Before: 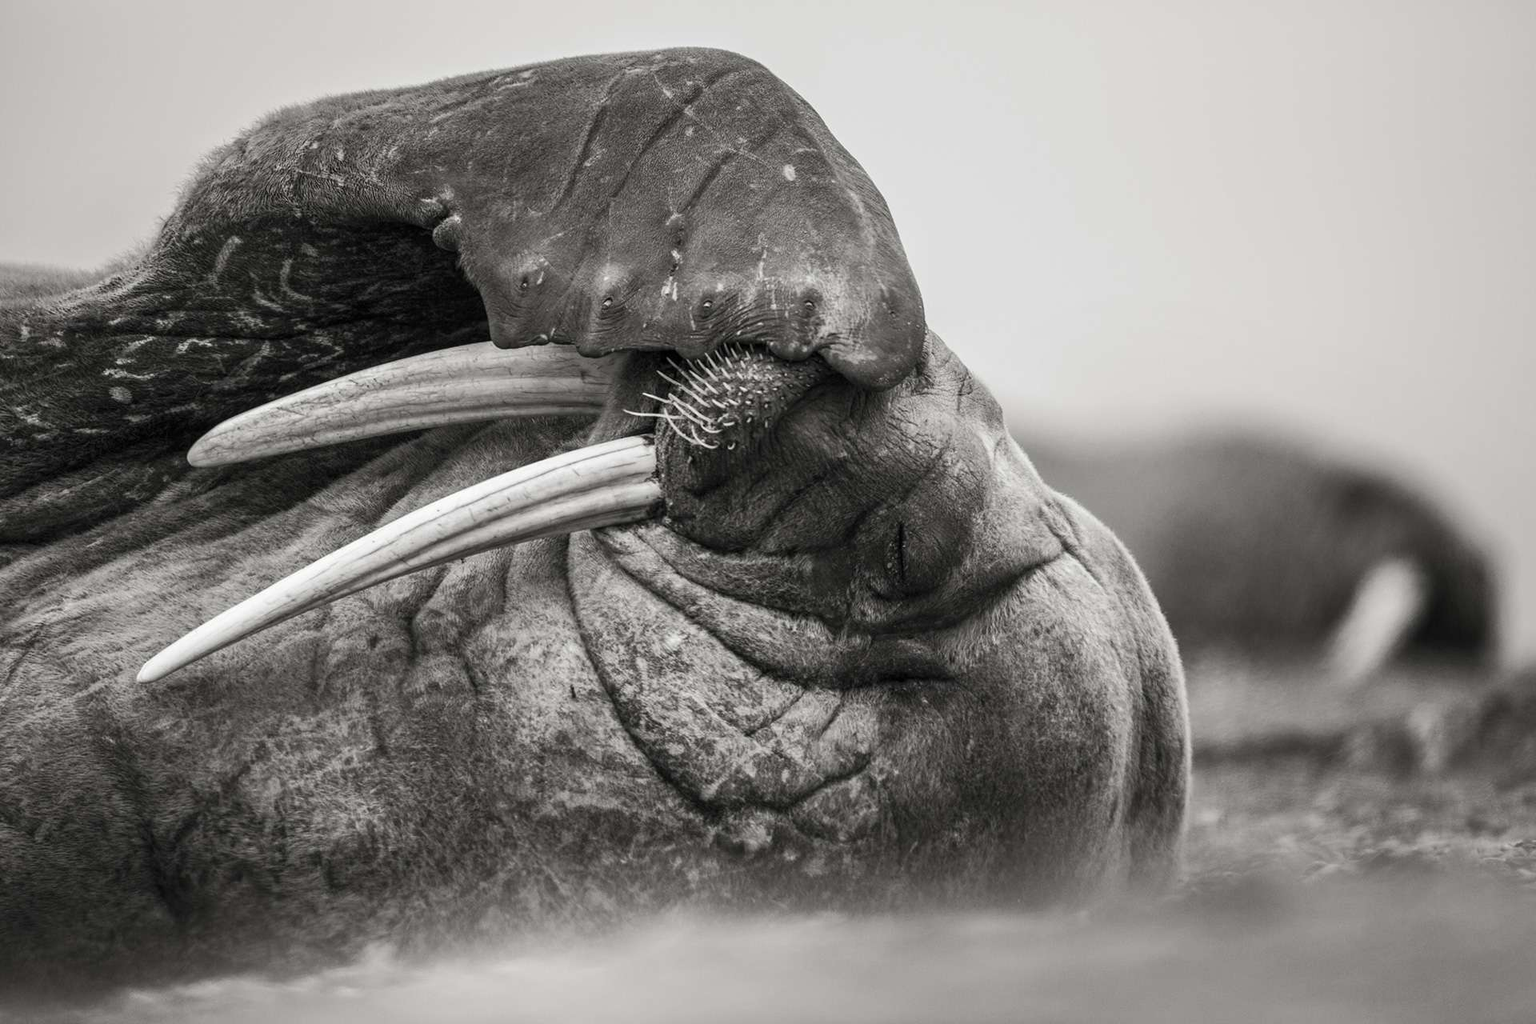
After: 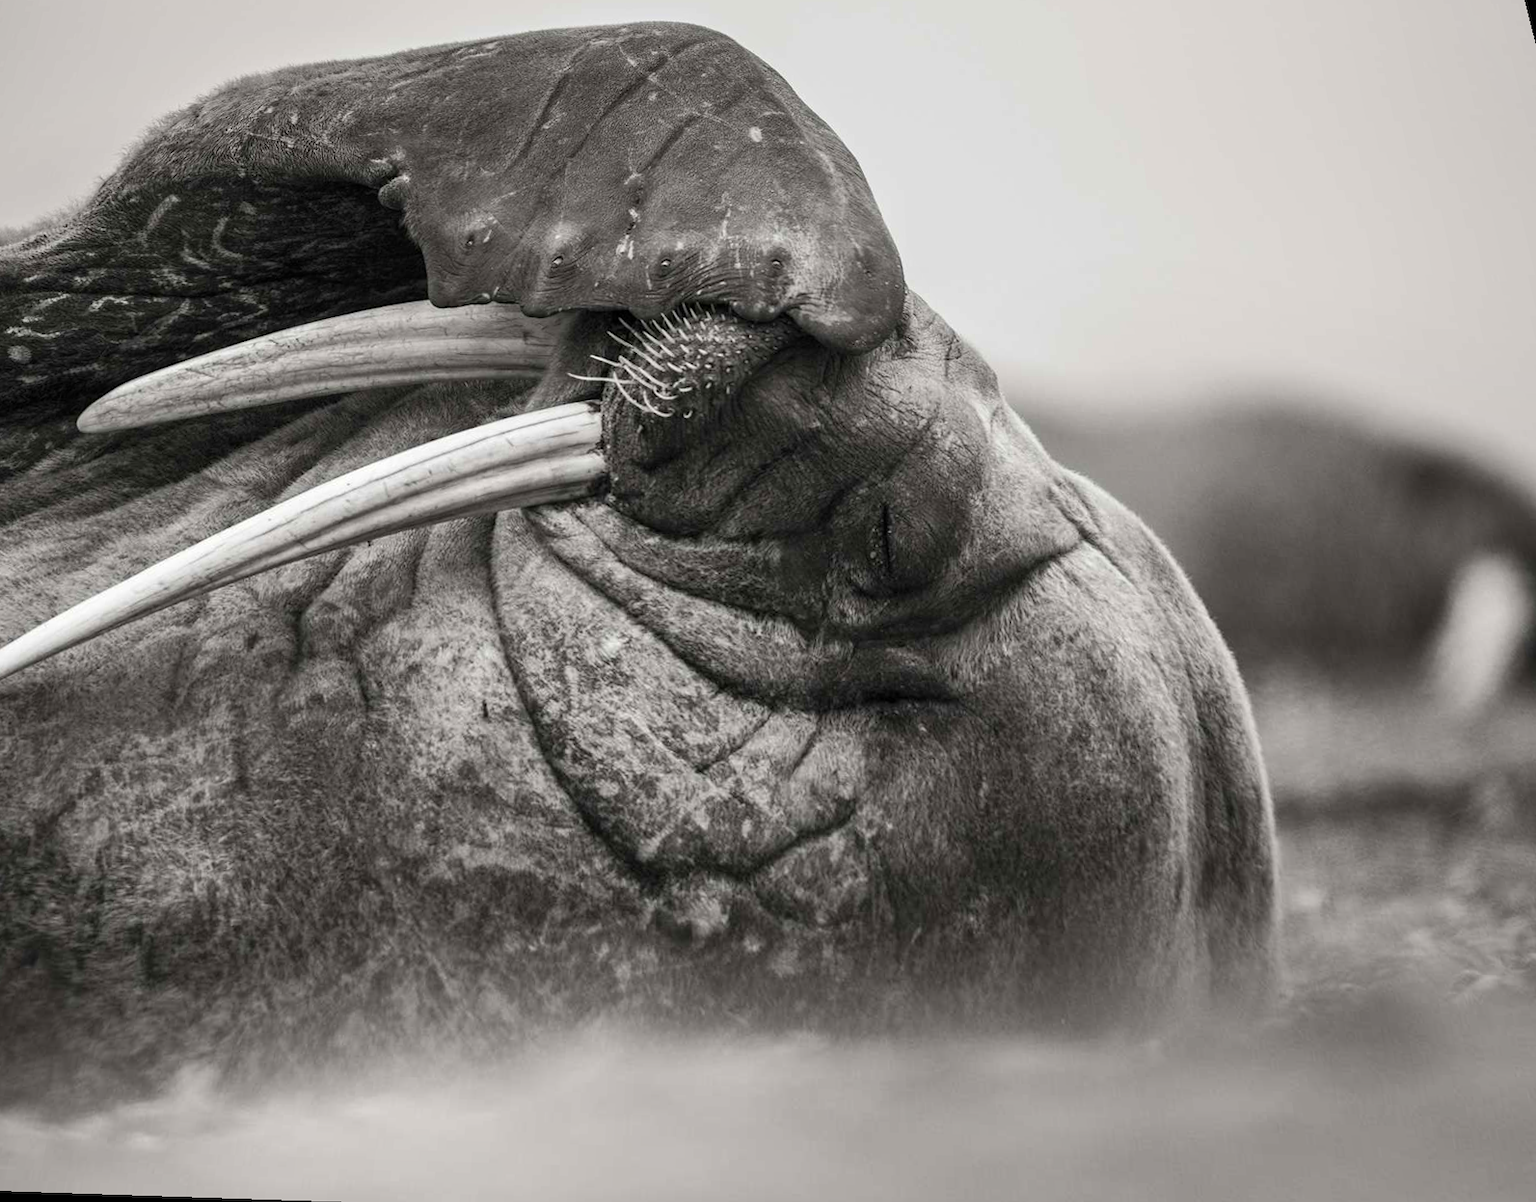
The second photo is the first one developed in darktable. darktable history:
tone equalizer: on, module defaults
rotate and perspective: rotation 0.72°, lens shift (vertical) -0.352, lens shift (horizontal) -0.051, crop left 0.152, crop right 0.859, crop top 0.019, crop bottom 0.964
color balance: output saturation 120%
